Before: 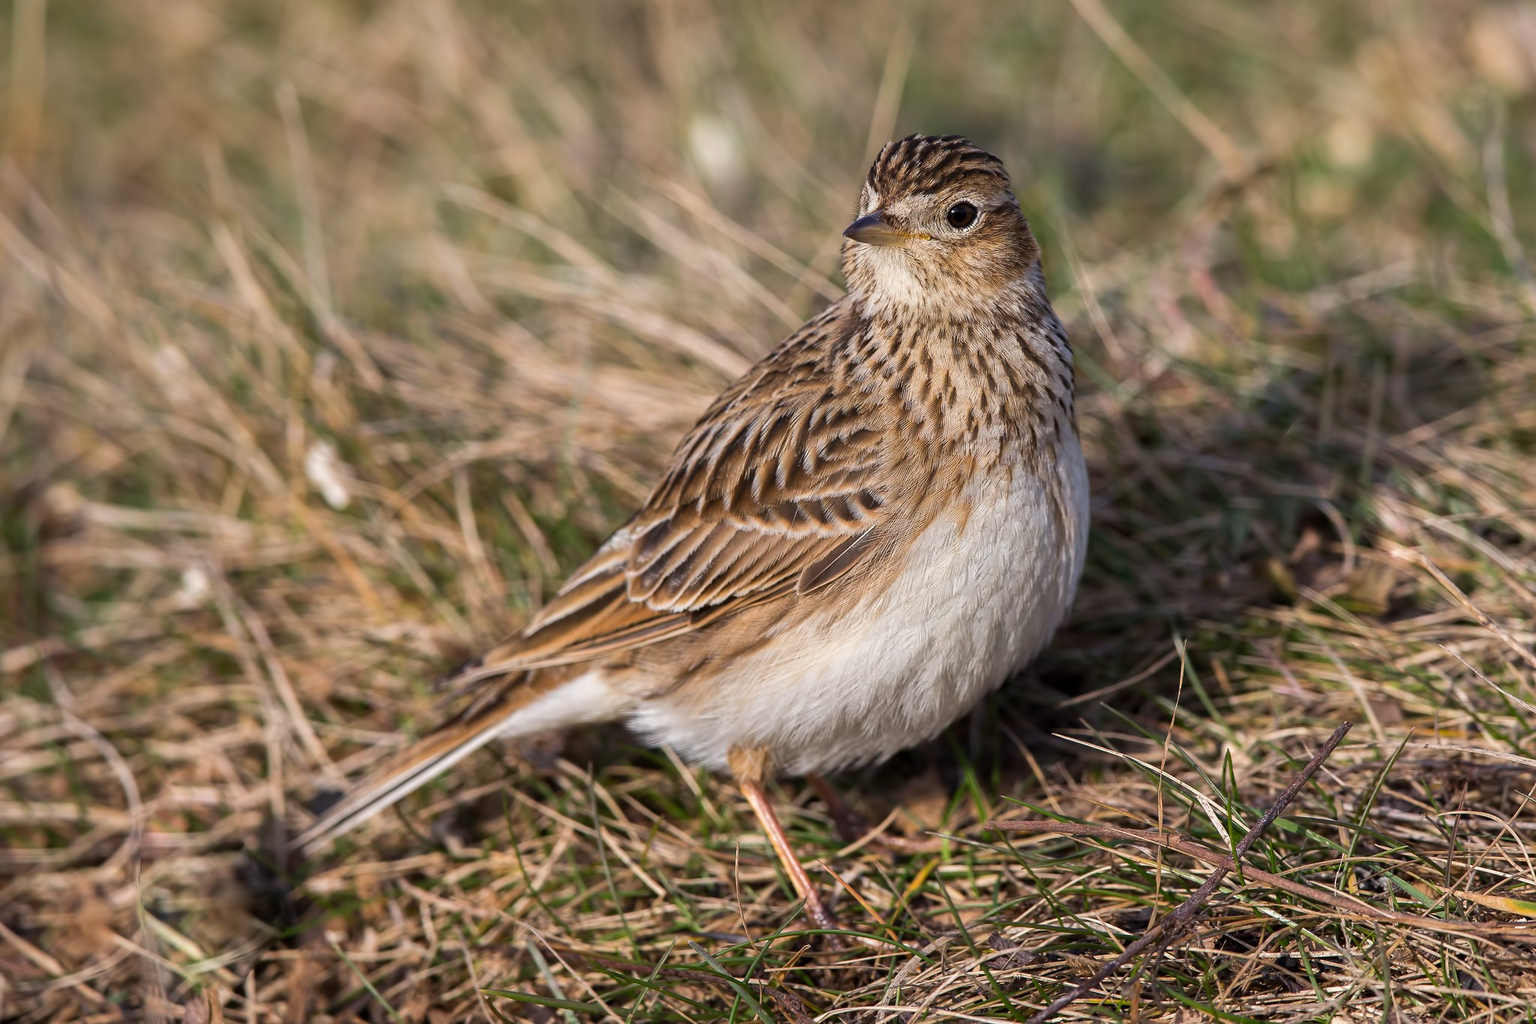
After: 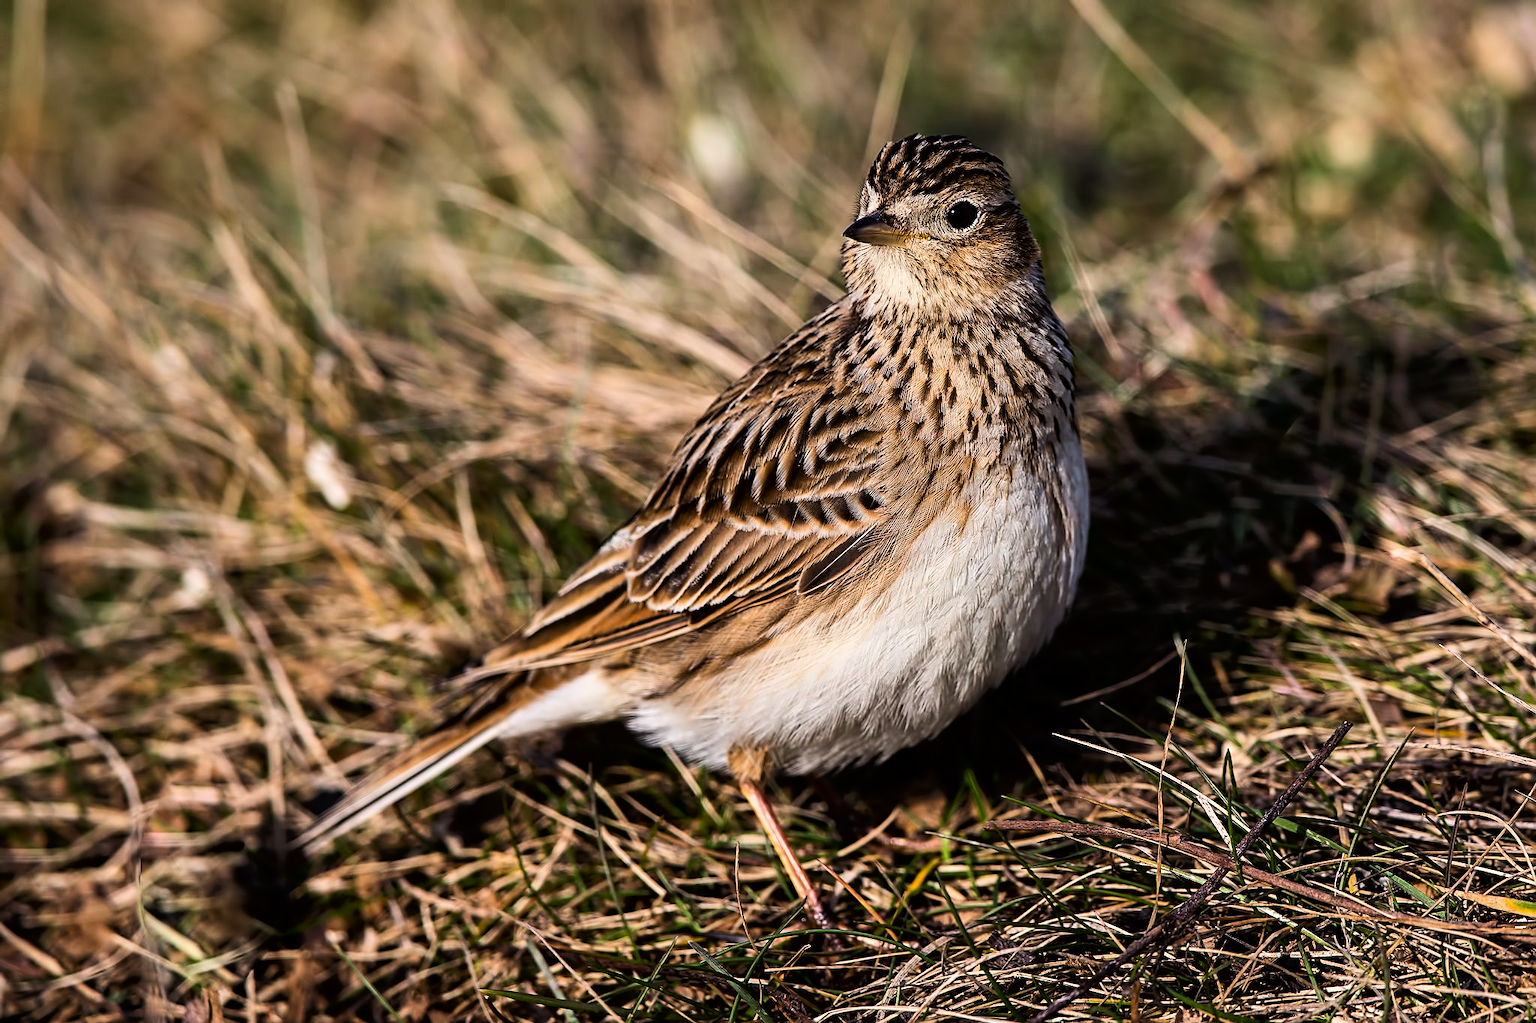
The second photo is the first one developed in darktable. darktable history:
contrast brightness saturation: contrast 0.19, brightness -0.11, saturation 0.21
tone curve: curves: ch0 [(0, 0) (0.118, 0.034) (0.182, 0.124) (0.265, 0.214) (0.504, 0.508) (0.783, 0.825) (1, 1)], color space Lab, linked channels, preserve colors none
sharpen: on, module defaults
